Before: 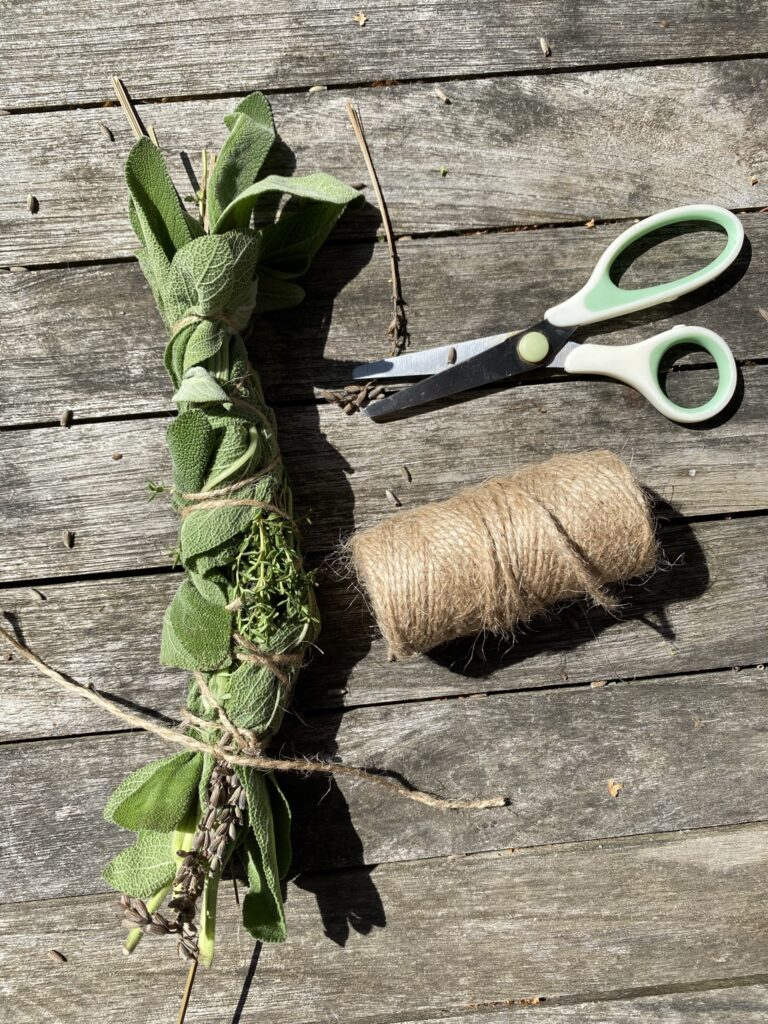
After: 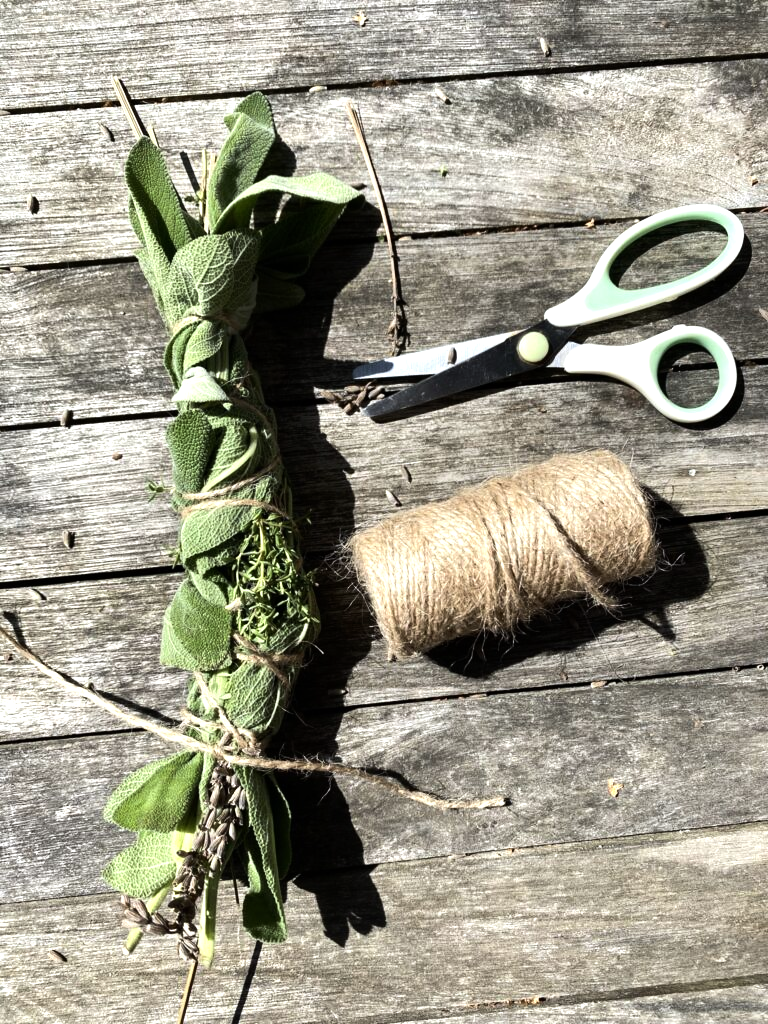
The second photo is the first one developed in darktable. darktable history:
tone equalizer: -8 EV -0.75 EV, -7 EV -0.7 EV, -6 EV -0.6 EV, -5 EV -0.4 EV, -3 EV 0.4 EV, -2 EV 0.6 EV, -1 EV 0.7 EV, +0 EV 0.75 EV, edges refinement/feathering 500, mask exposure compensation -1.57 EV, preserve details no
white balance: red 0.988, blue 1.017
